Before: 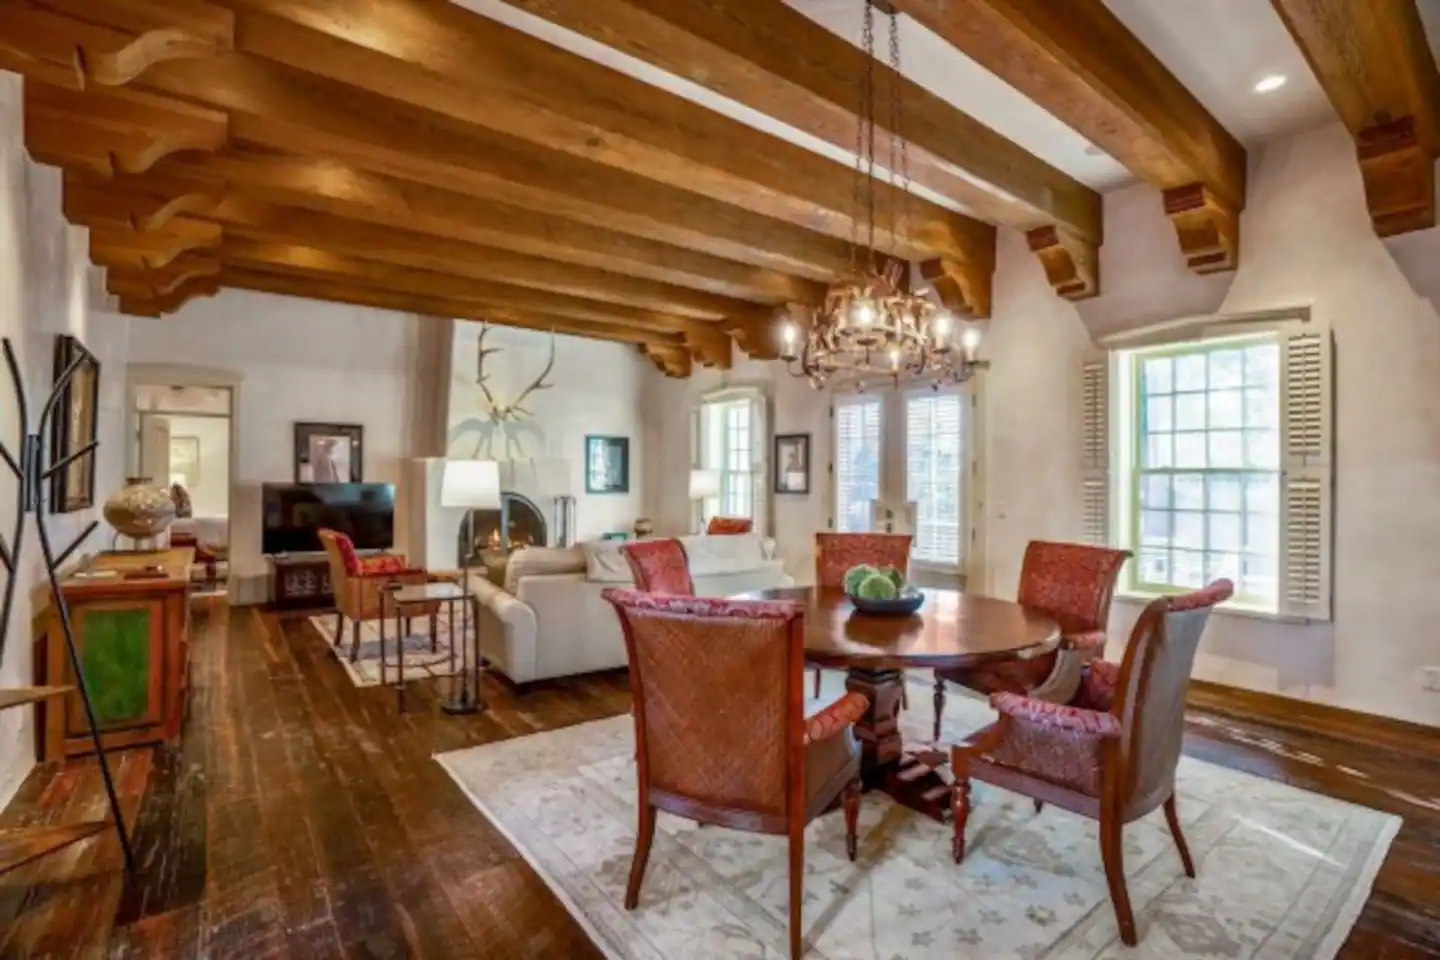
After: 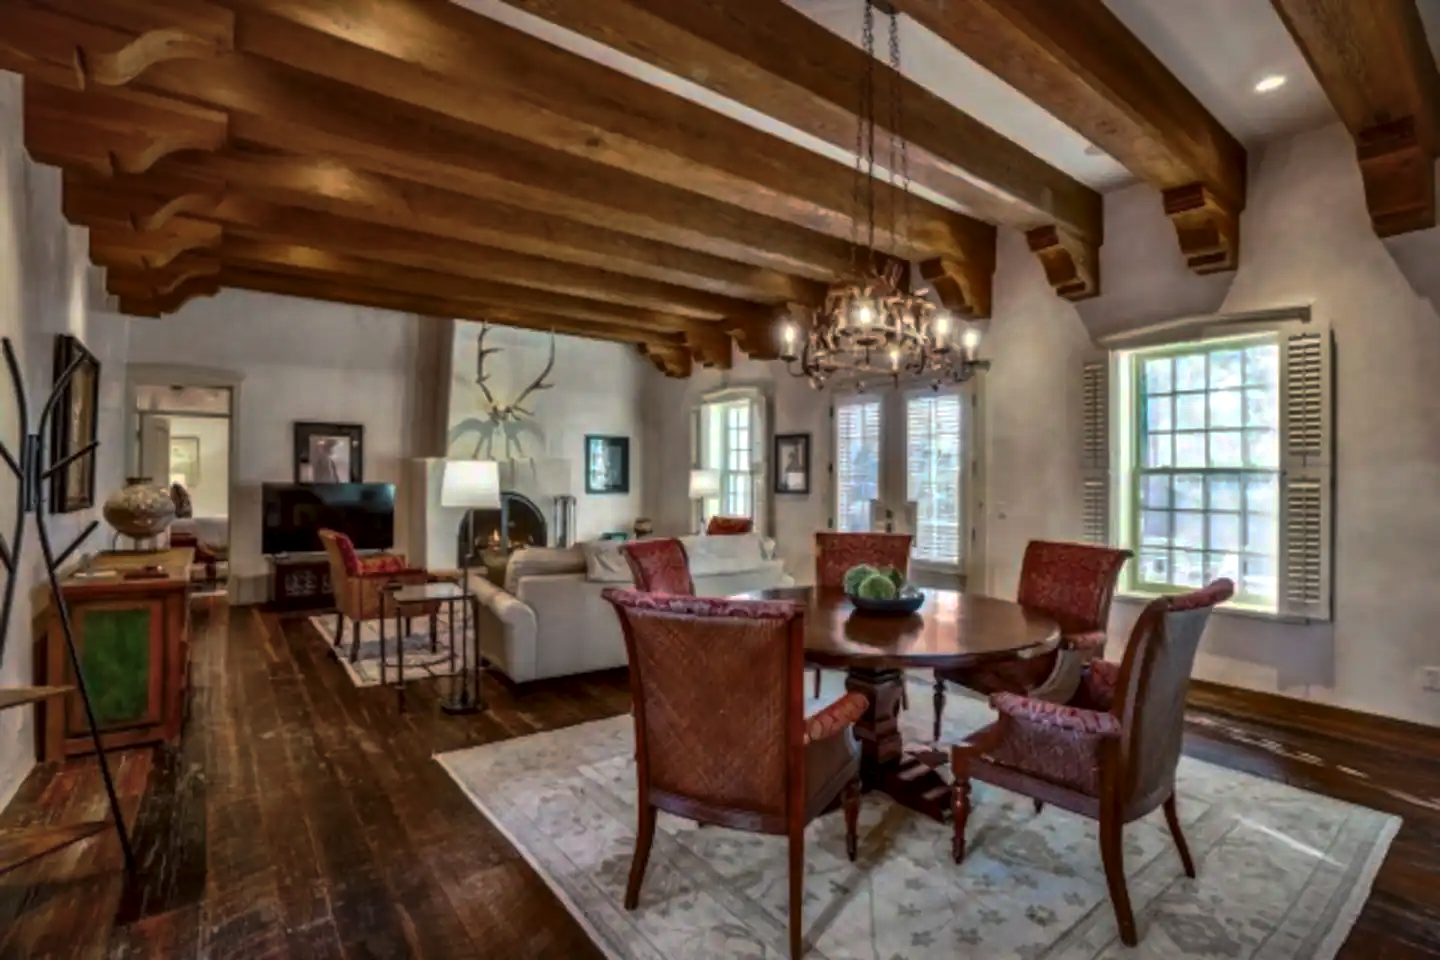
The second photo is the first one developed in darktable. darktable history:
local contrast: mode bilateral grid, contrast 25, coarseness 60, detail 151%, midtone range 0.2
tone curve: curves: ch0 [(0, 0) (0.003, 0.029) (0.011, 0.034) (0.025, 0.044) (0.044, 0.057) (0.069, 0.07) (0.1, 0.084) (0.136, 0.104) (0.177, 0.127) (0.224, 0.156) (0.277, 0.192) (0.335, 0.236) (0.399, 0.284) (0.468, 0.339) (0.543, 0.393) (0.623, 0.454) (0.709, 0.541) (0.801, 0.65) (0.898, 0.766) (1, 1)], preserve colors none
